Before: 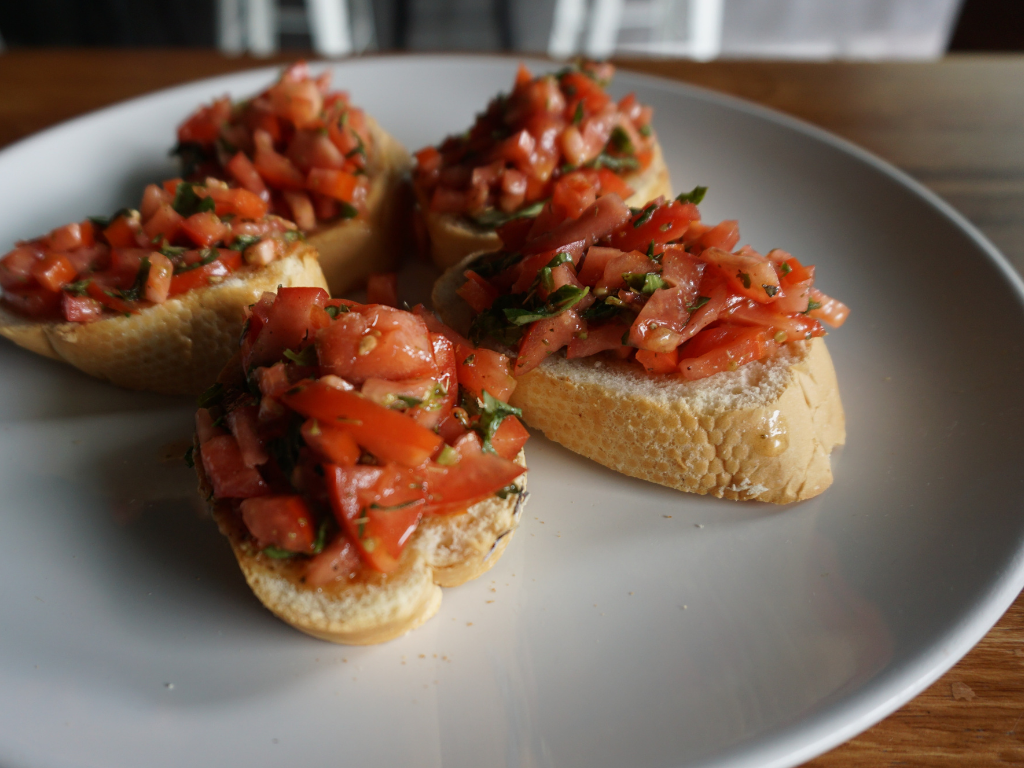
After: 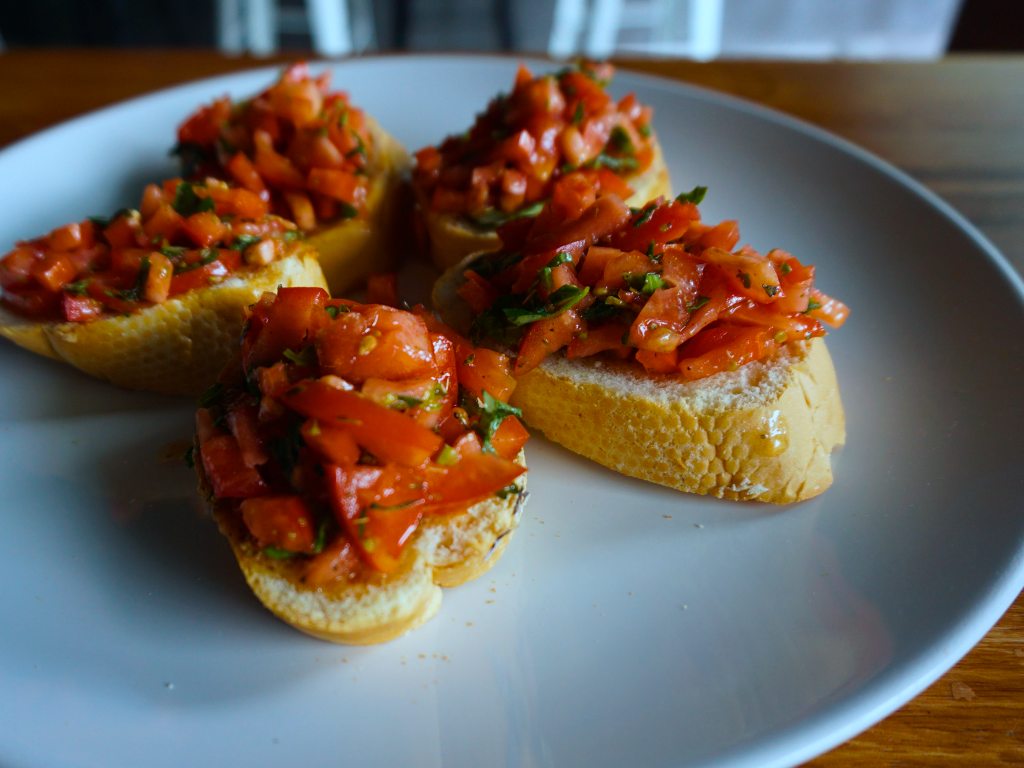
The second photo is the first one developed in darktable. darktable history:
color balance rgb: shadows lift › luminance -9.955%, power › chroma 0.473%, power › hue 261.19°, linear chroma grading › shadows -9.301%, linear chroma grading › global chroma 19.95%, perceptual saturation grading › global saturation 39.441%
color calibration: gray › normalize channels true, illuminant F (fluorescent), F source F9 (Cool White Deluxe 4150 K) – high CRI, x 0.374, y 0.373, temperature 4156.1 K, gamut compression 0.015
